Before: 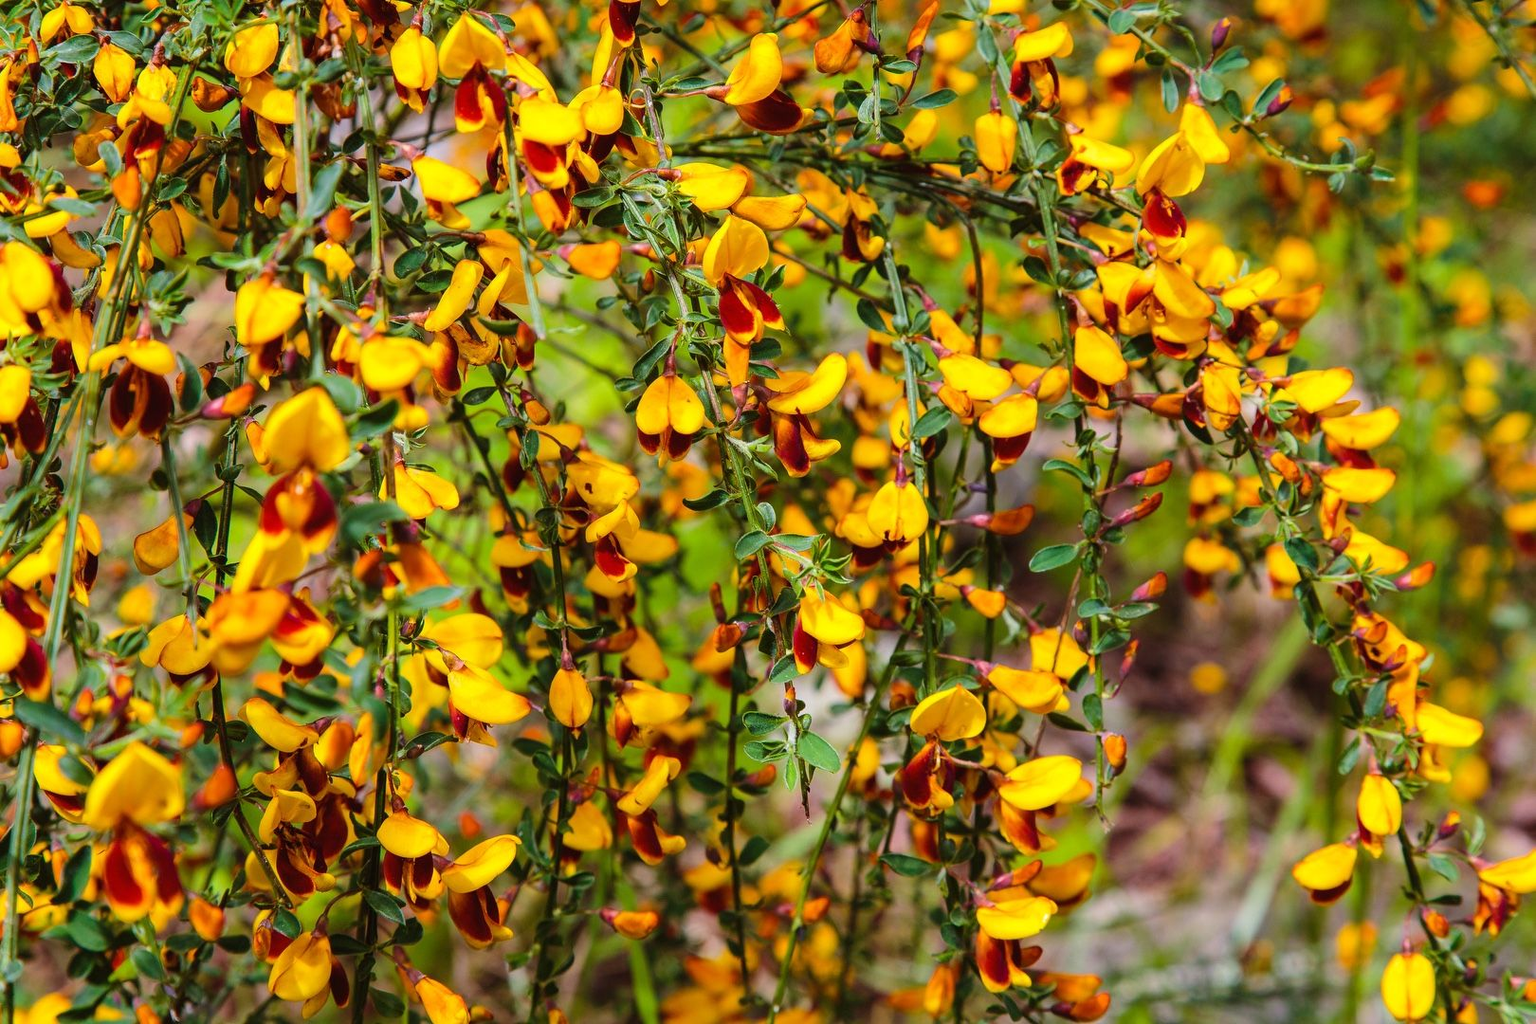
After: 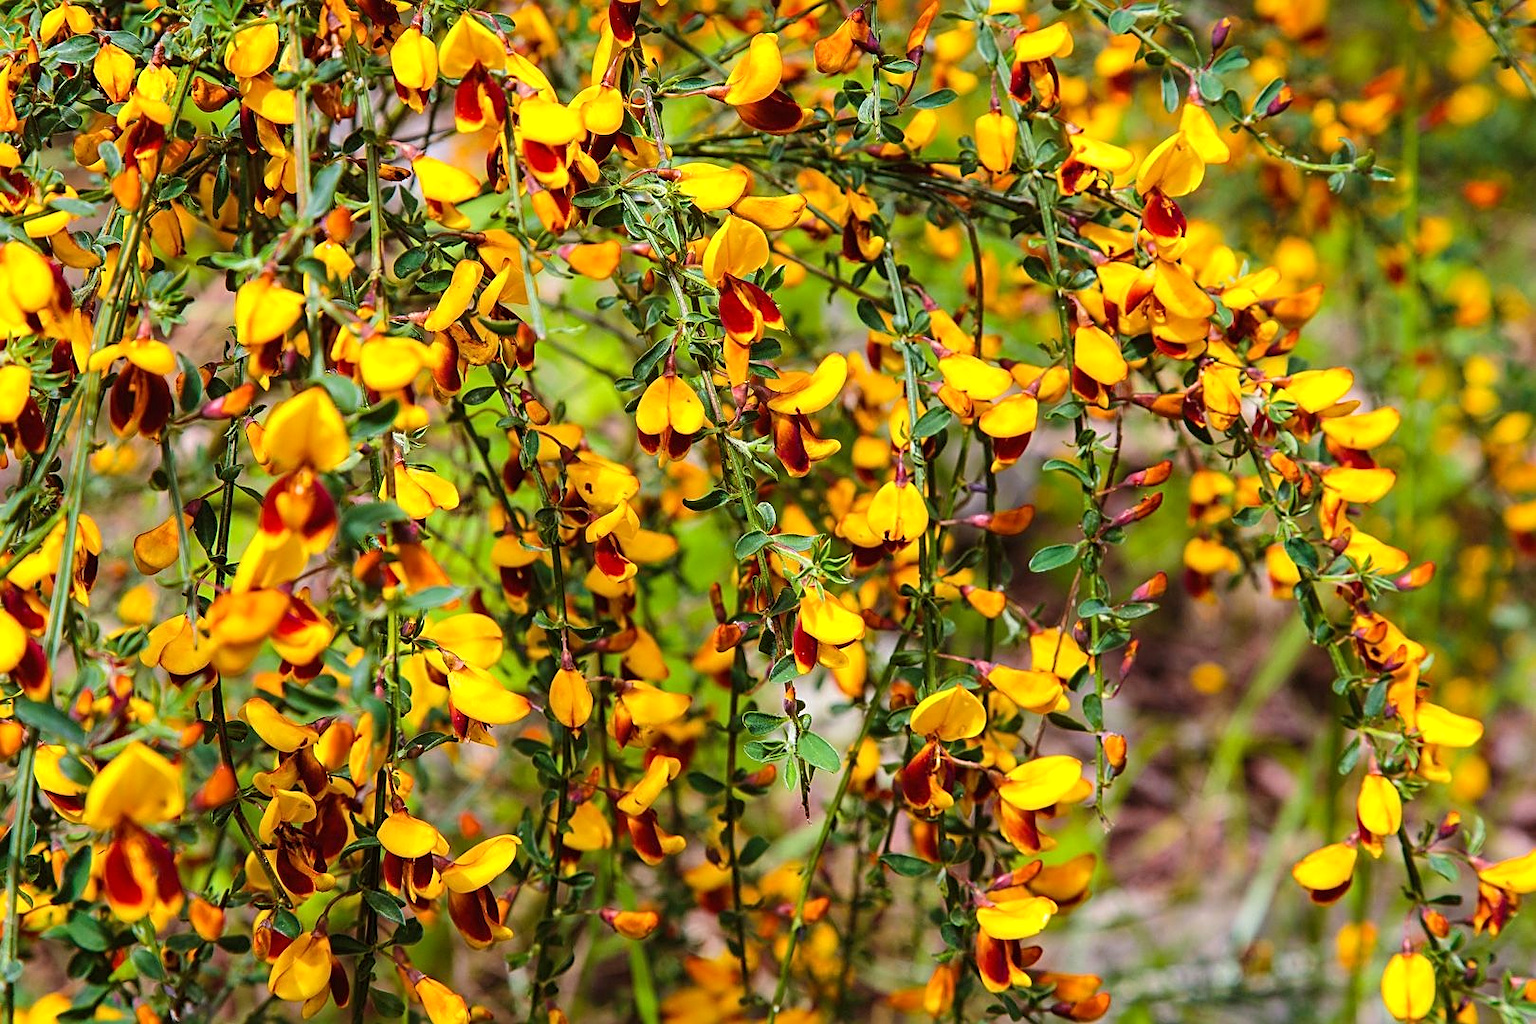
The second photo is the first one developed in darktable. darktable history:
sharpen: amount 0.492
exposure: black level correction 0.001, exposure 0.193 EV, compensate exposure bias true, compensate highlight preservation false
